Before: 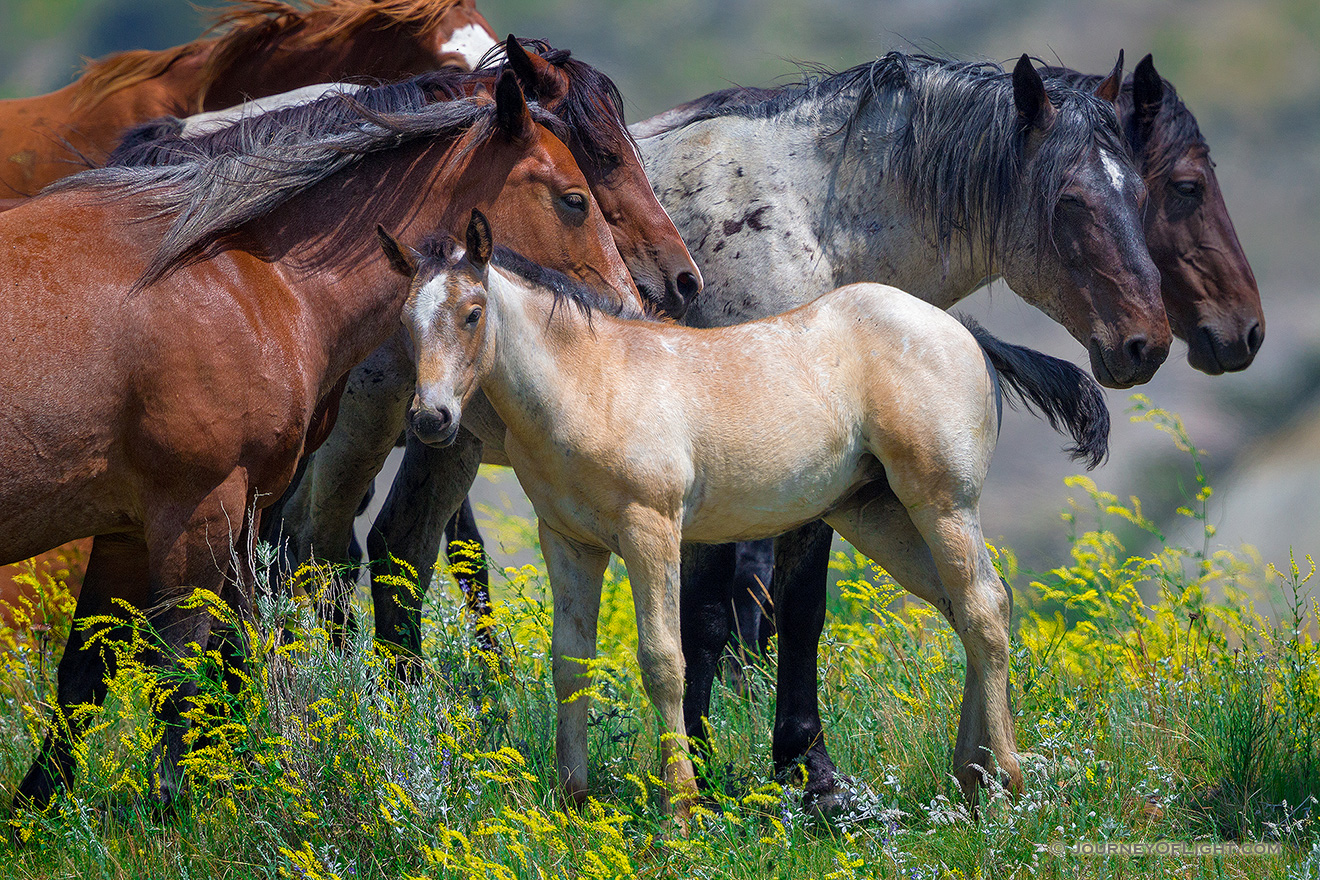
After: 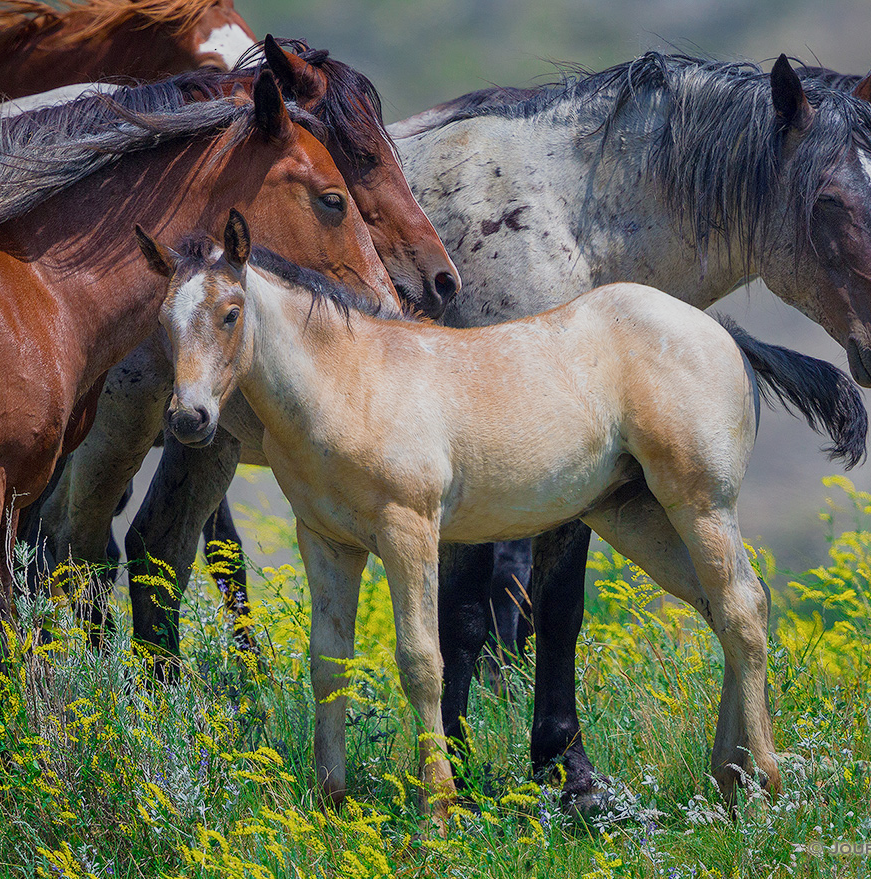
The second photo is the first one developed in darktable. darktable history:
crop and rotate: left 18.442%, right 15.508%
sigmoid: contrast 1.22, skew 0.65
color balance rgb: contrast -10%
